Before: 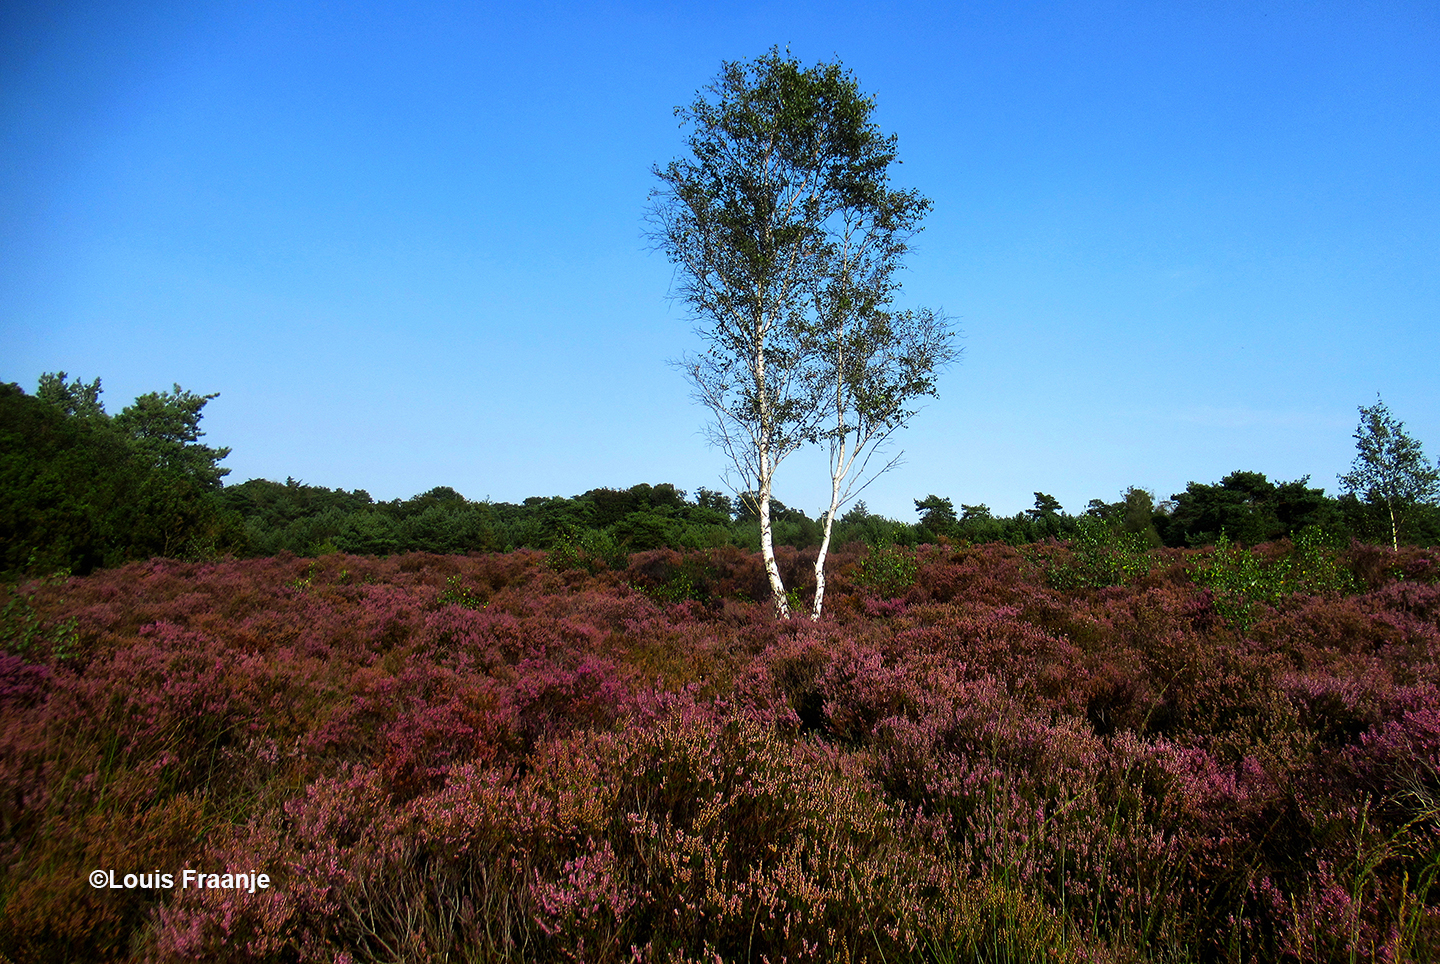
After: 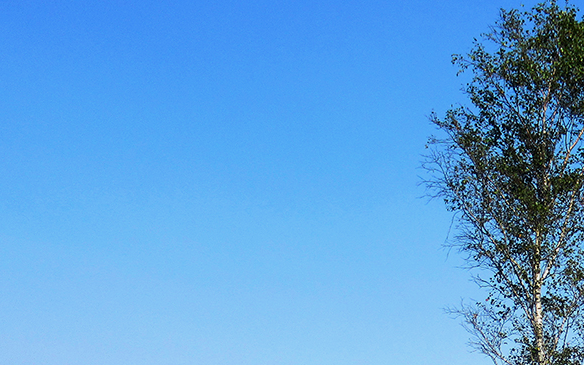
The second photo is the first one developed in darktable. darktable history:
exposure: black level correction 0.001, exposure -0.125 EV, compensate exposure bias true, compensate highlight preservation false
crop: left 15.452%, top 5.459%, right 43.956%, bottom 56.62%
